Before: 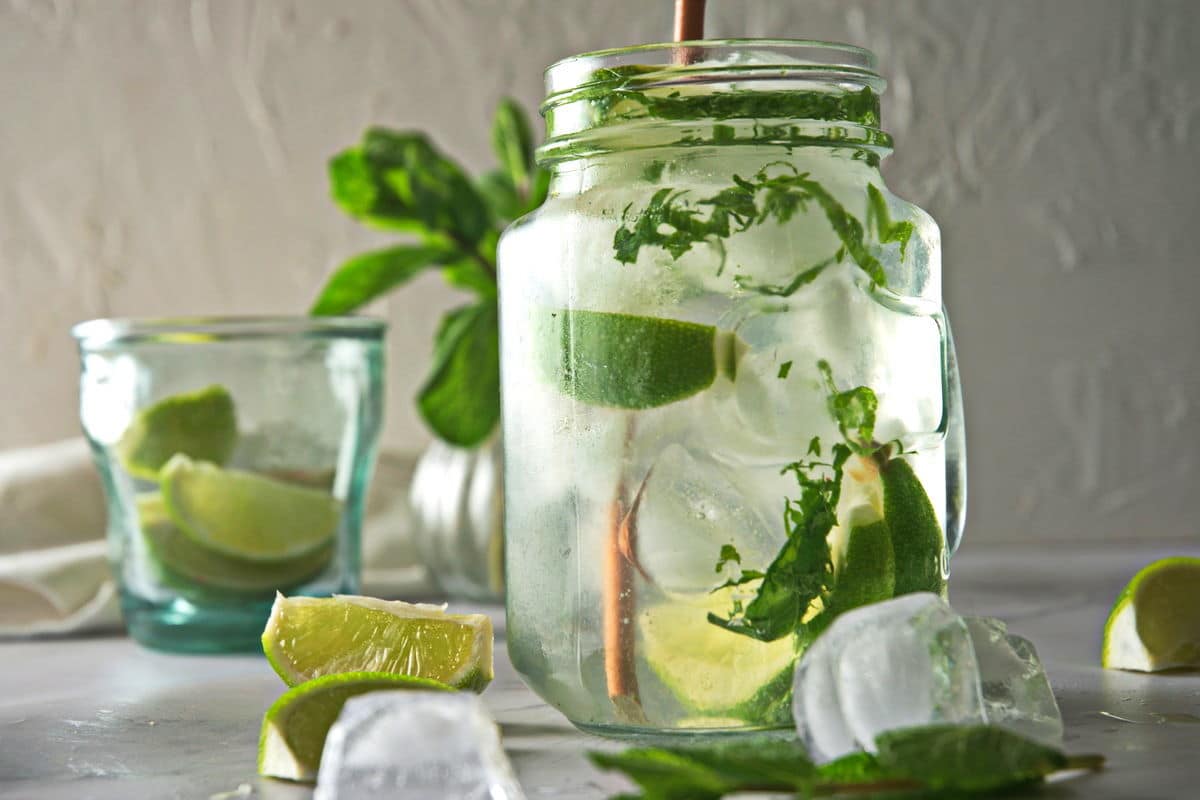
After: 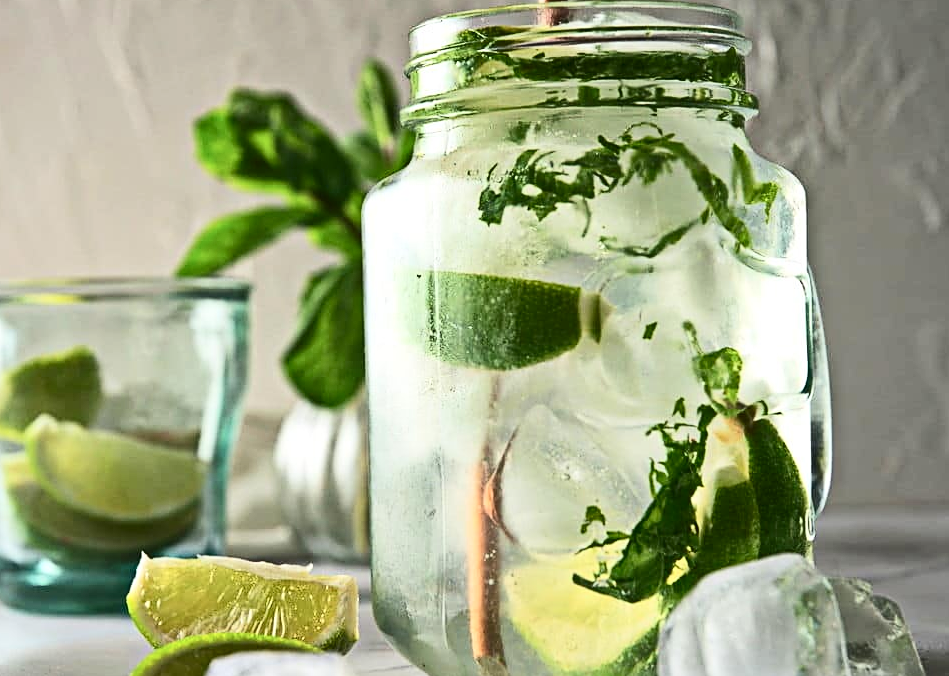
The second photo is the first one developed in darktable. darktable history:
crop: left 11.311%, top 4.908%, right 9.584%, bottom 10.549%
contrast brightness saturation: contrast 0.295
sharpen: on, module defaults
